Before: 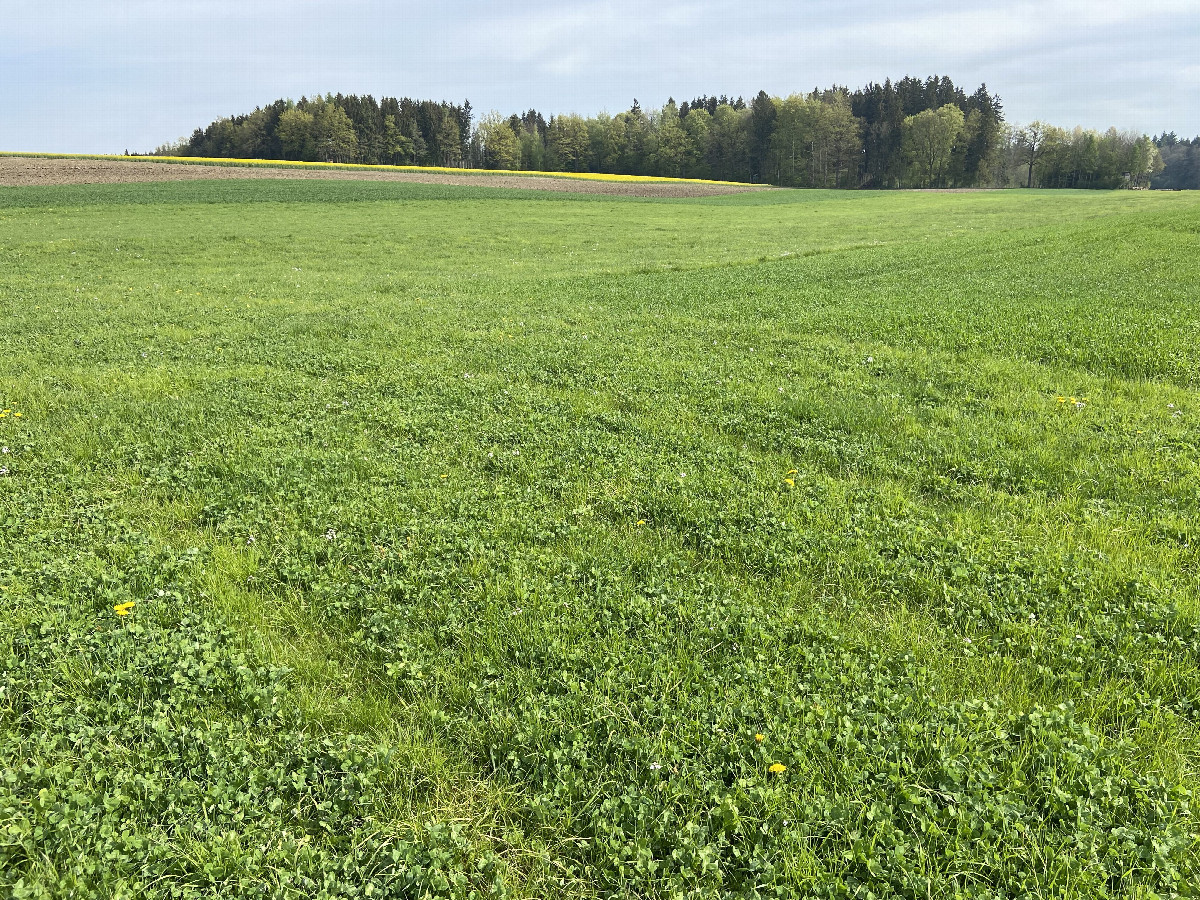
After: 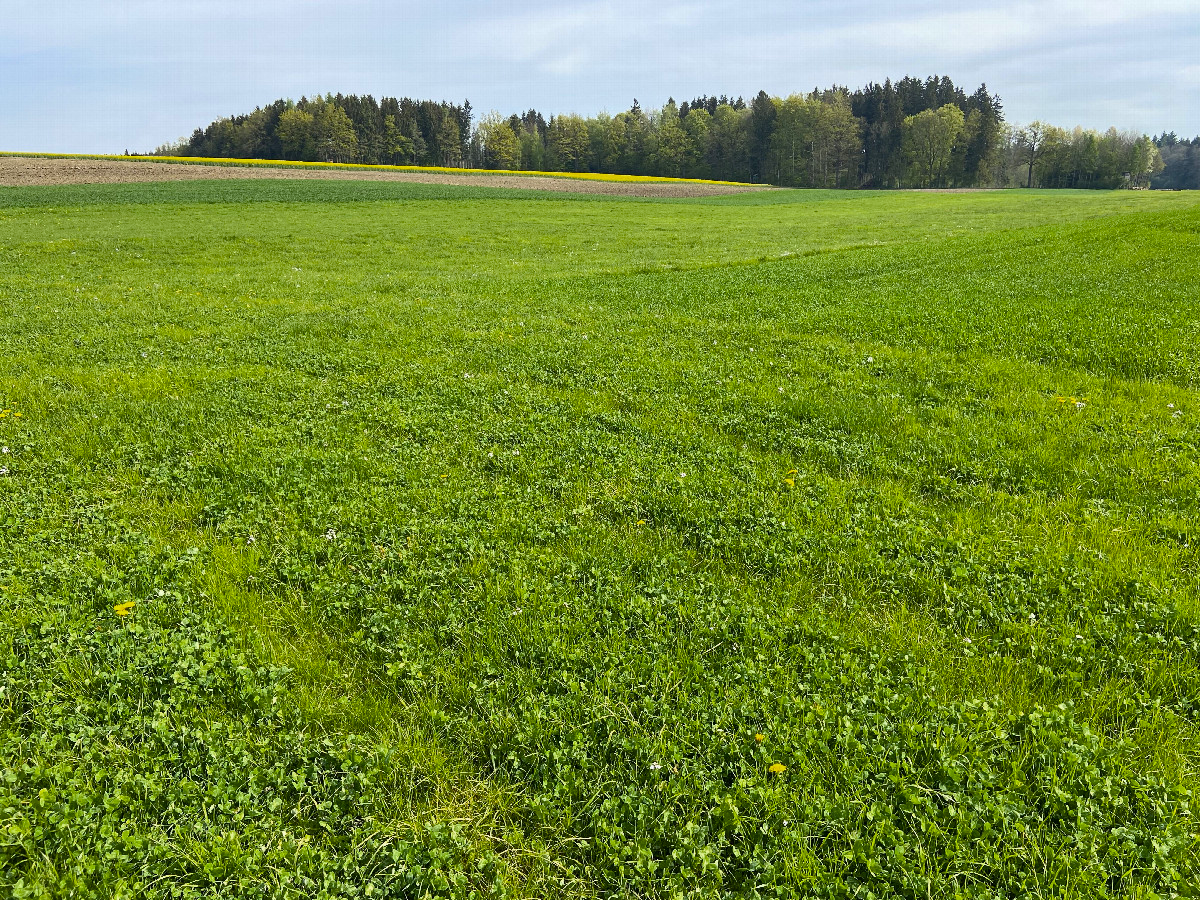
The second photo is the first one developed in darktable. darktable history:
color balance rgb: shadows lift › luminance -19.705%, perceptual saturation grading › global saturation 19.836%, perceptual brilliance grading › global brilliance -1.557%, perceptual brilliance grading › highlights -0.508%, perceptual brilliance grading › mid-tones -0.582%, perceptual brilliance grading › shadows -0.571%, global vibrance 16.797%, saturation formula JzAzBz (2021)
